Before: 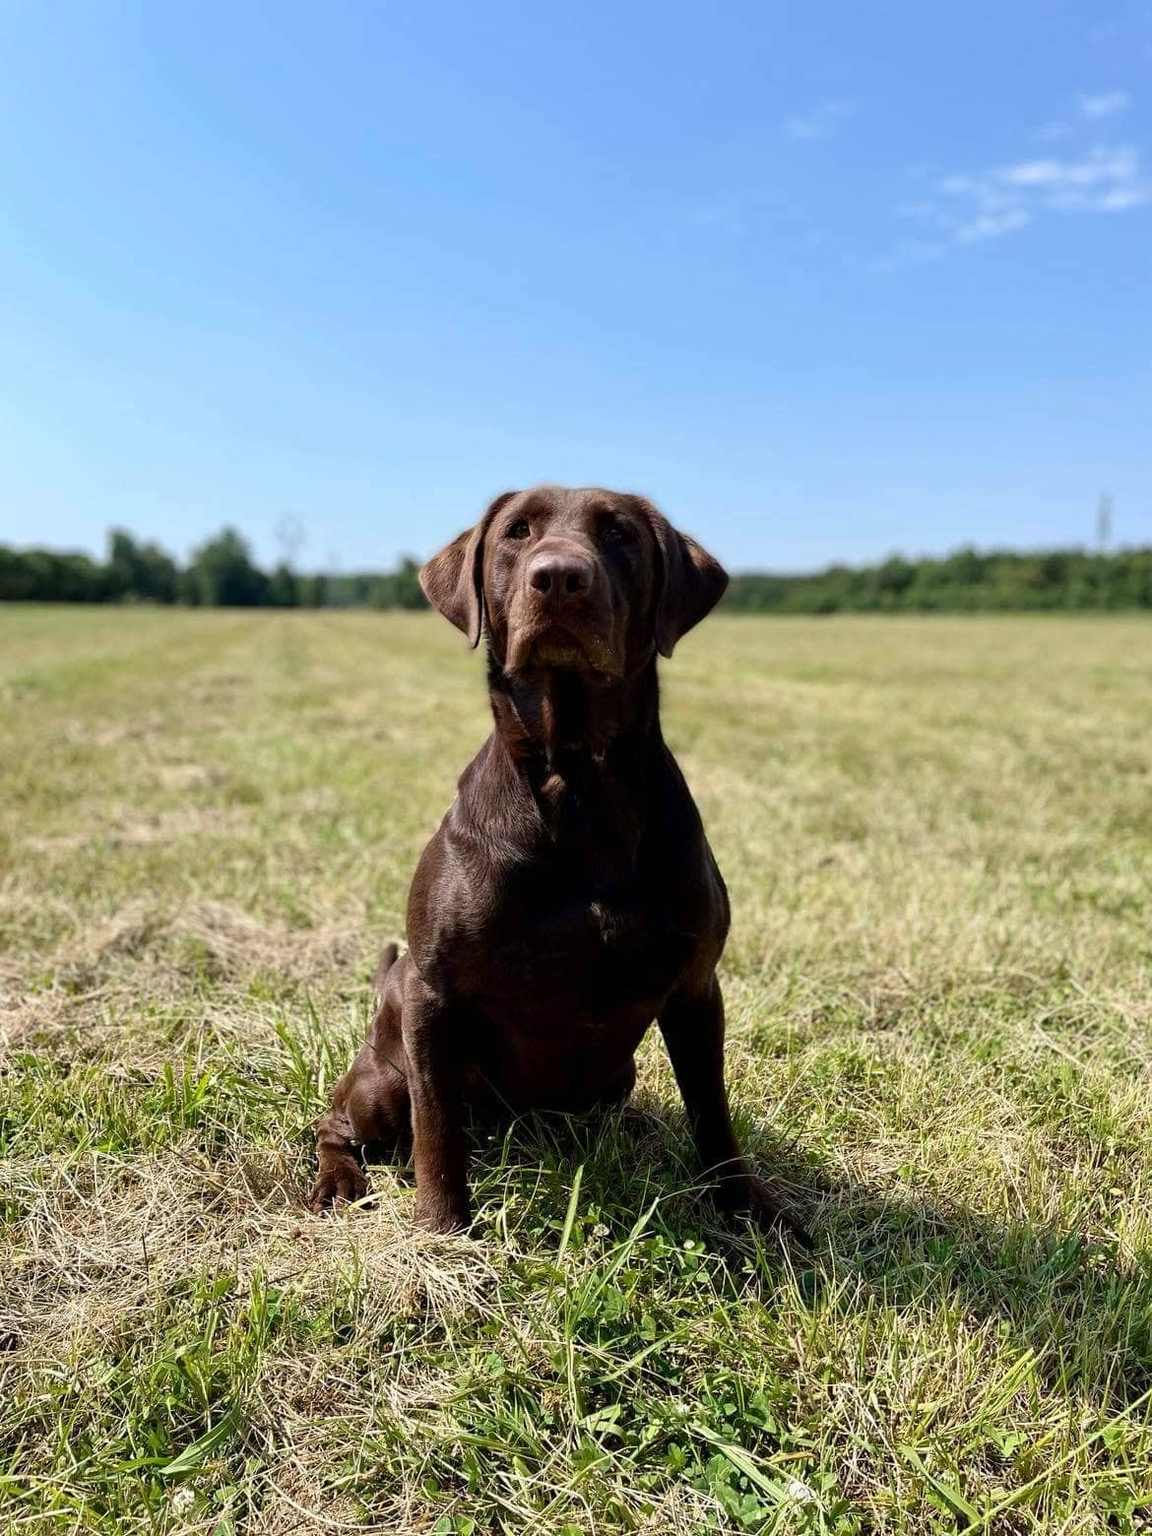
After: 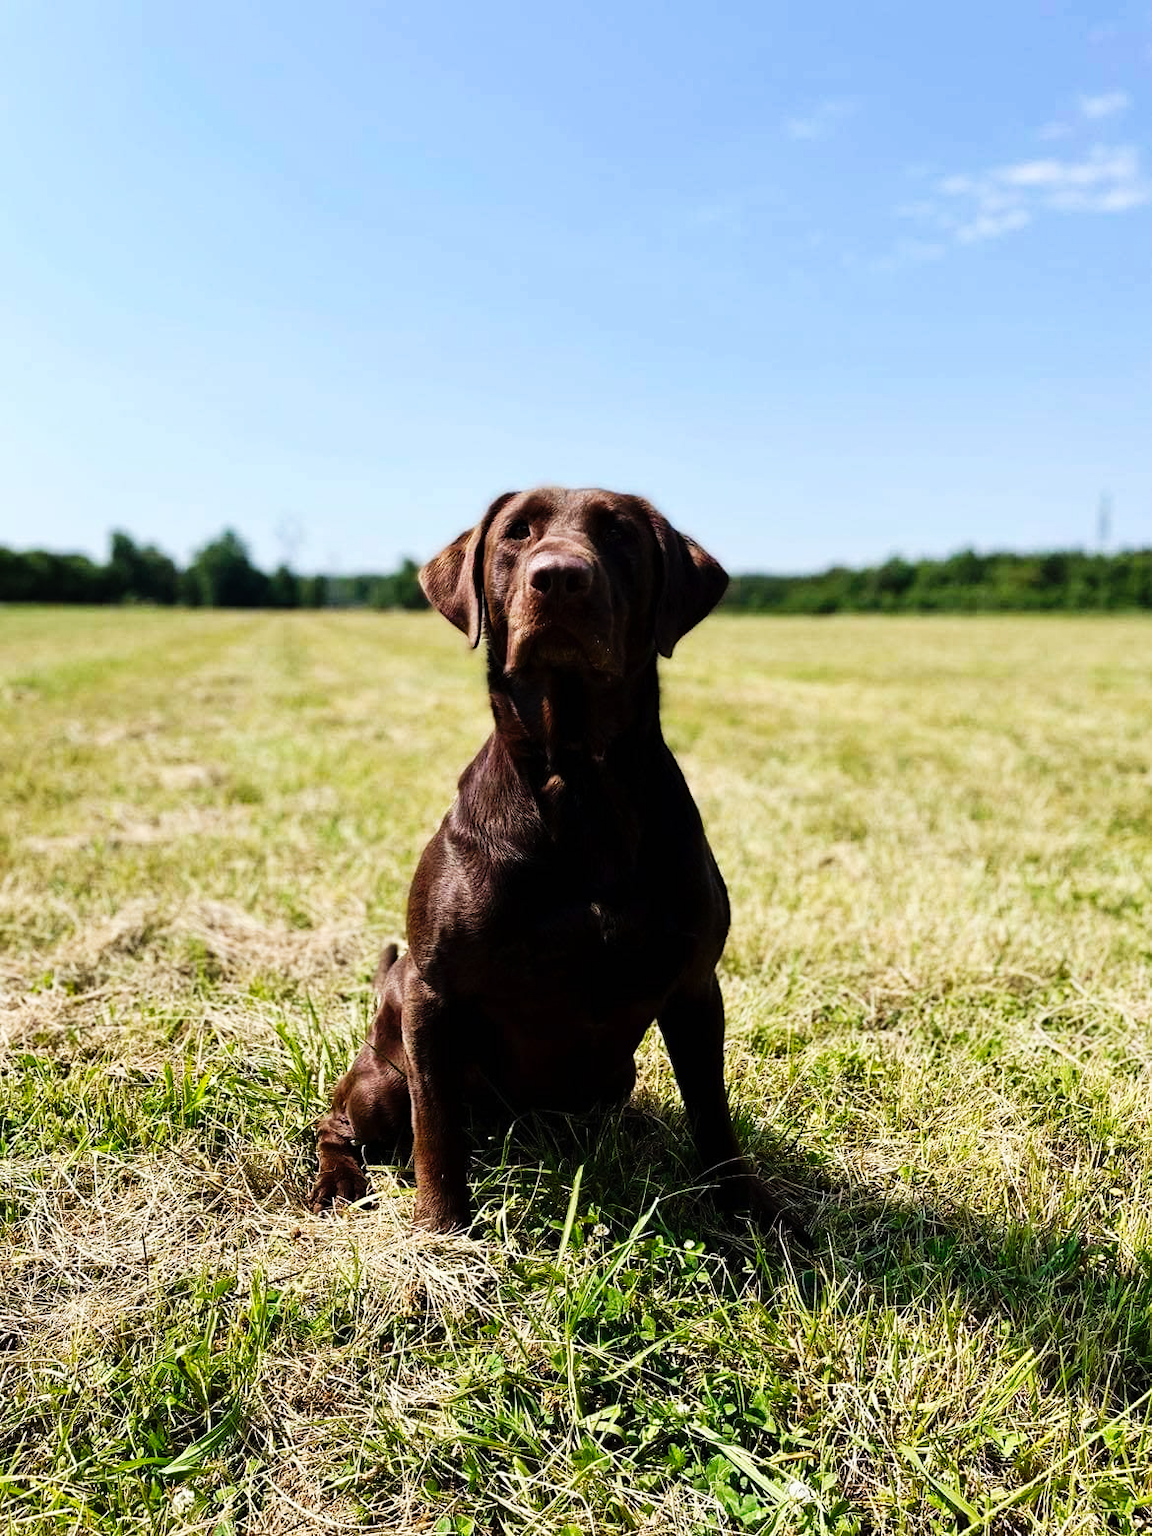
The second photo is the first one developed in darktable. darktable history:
tone curve: curves: ch0 [(0, 0) (0.003, 0.002) (0.011, 0.006) (0.025, 0.014) (0.044, 0.02) (0.069, 0.027) (0.1, 0.036) (0.136, 0.05) (0.177, 0.081) (0.224, 0.118) (0.277, 0.183) (0.335, 0.262) (0.399, 0.351) (0.468, 0.456) (0.543, 0.571) (0.623, 0.692) (0.709, 0.795) (0.801, 0.88) (0.898, 0.948) (1, 1)], preserve colors none
